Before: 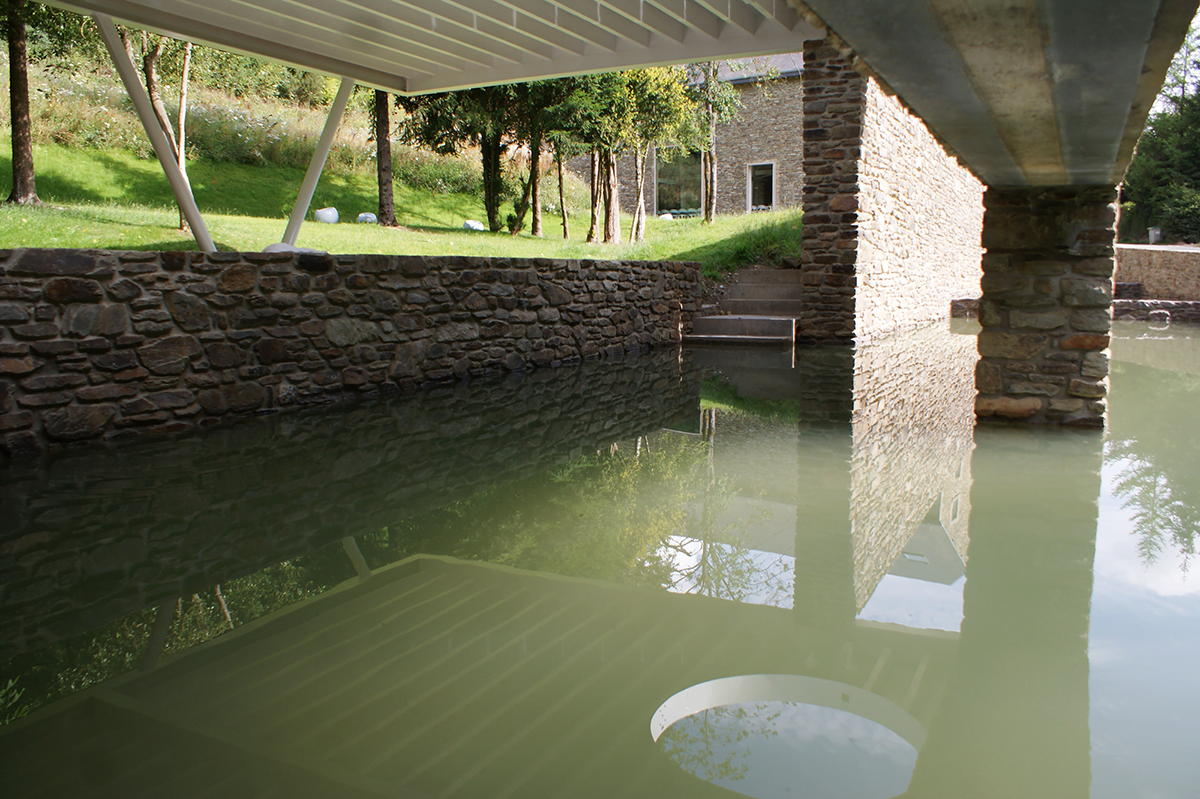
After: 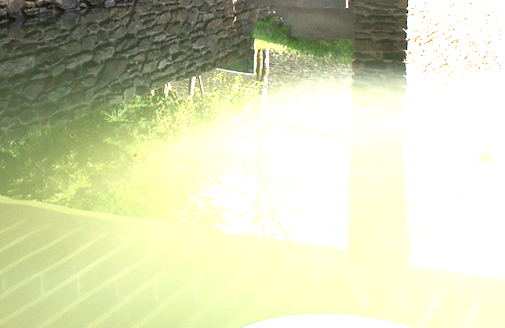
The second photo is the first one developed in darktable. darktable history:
crop: left 37.221%, top 45.169%, right 20.63%, bottom 13.777%
exposure: exposure 2.04 EV, compensate highlight preservation false
